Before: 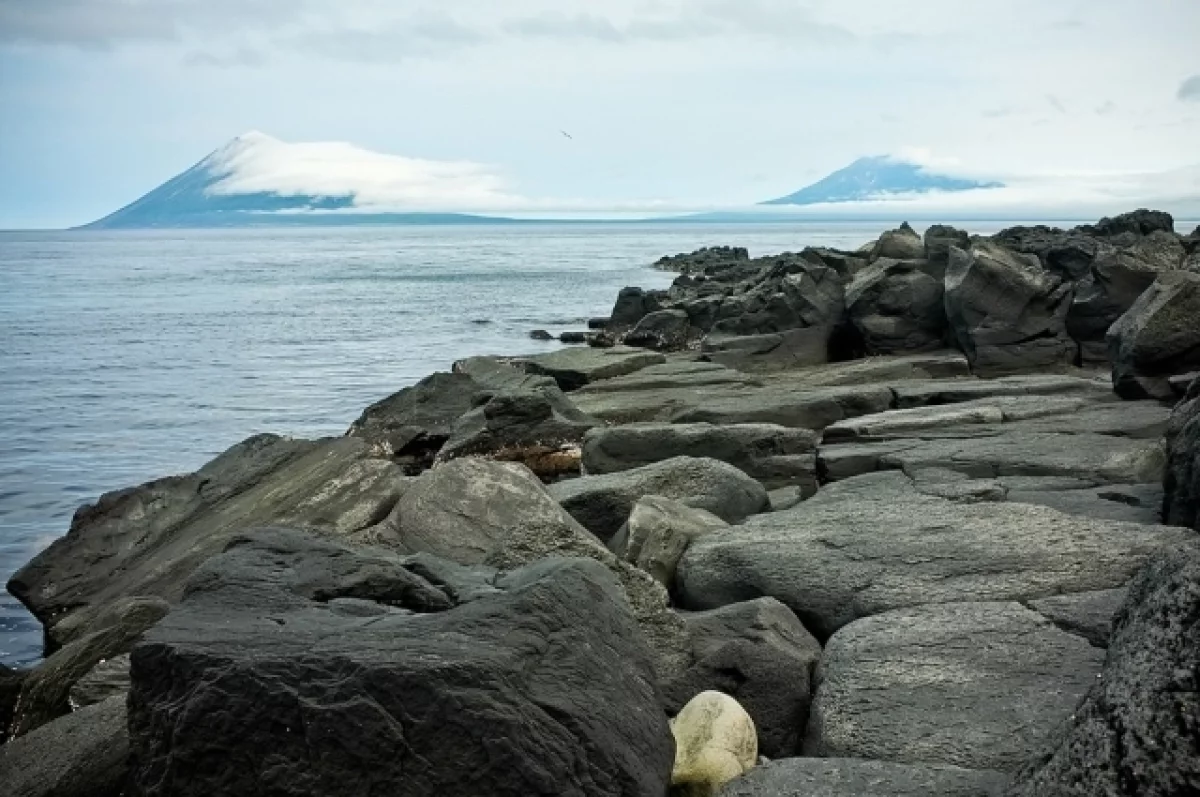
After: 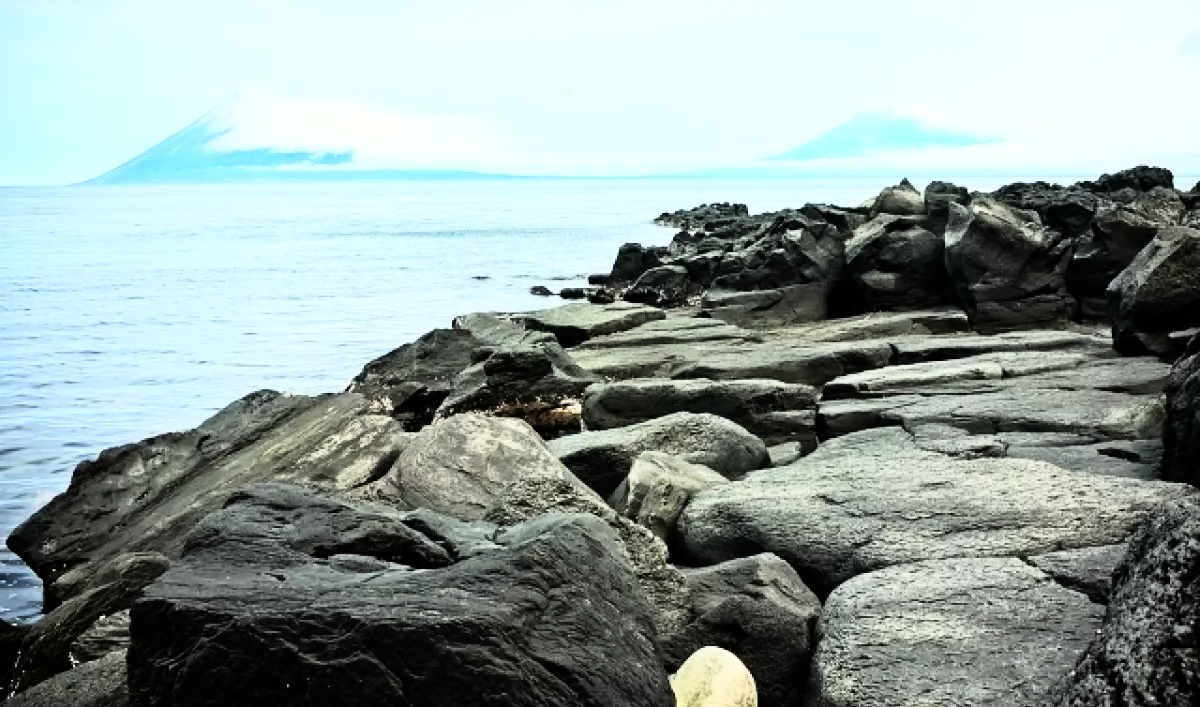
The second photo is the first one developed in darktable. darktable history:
rgb curve: curves: ch0 [(0, 0) (0.21, 0.15) (0.24, 0.21) (0.5, 0.75) (0.75, 0.96) (0.89, 0.99) (1, 1)]; ch1 [(0, 0.02) (0.21, 0.13) (0.25, 0.2) (0.5, 0.67) (0.75, 0.9) (0.89, 0.97) (1, 1)]; ch2 [(0, 0.02) (0.21, 0.13) (0.25, 0.2) (0.5, 0.67) (0.75, 0.9) (0.89, 0.97) (1, 1)], compensate middle gray true
crop and rotate: top 5.609%, bottom 5.609%
